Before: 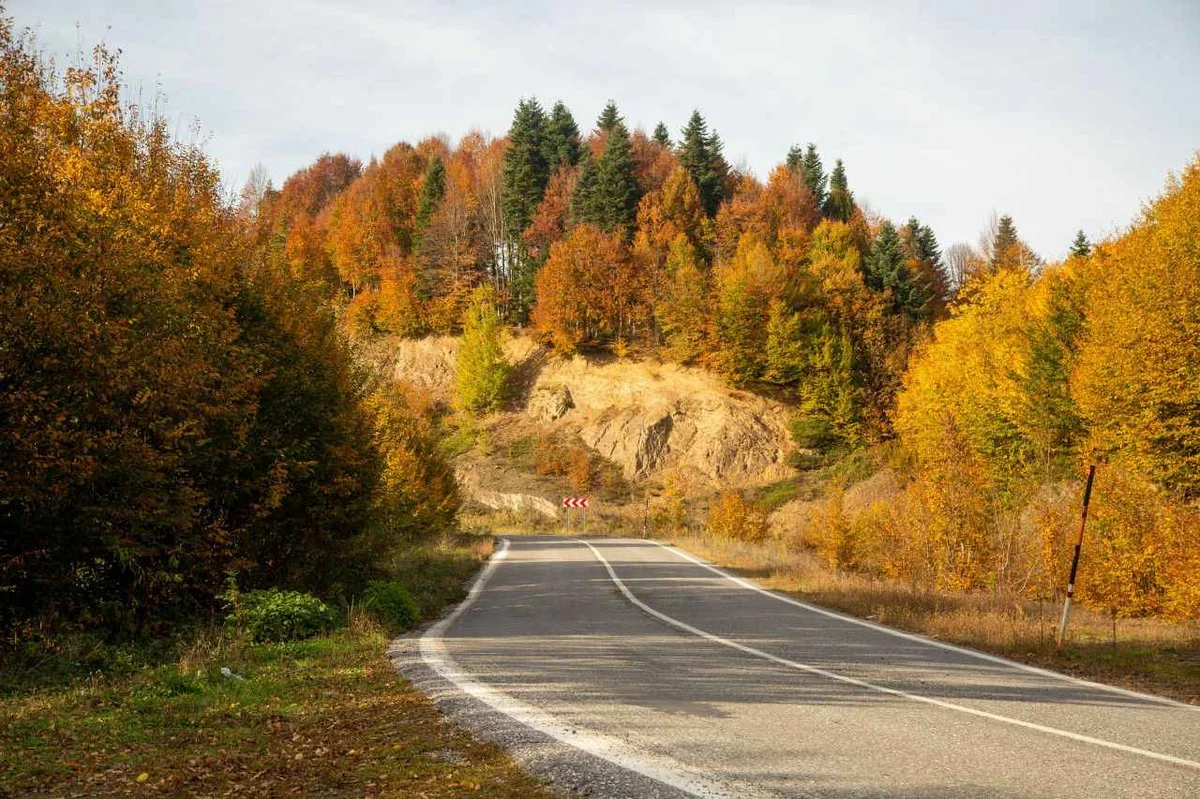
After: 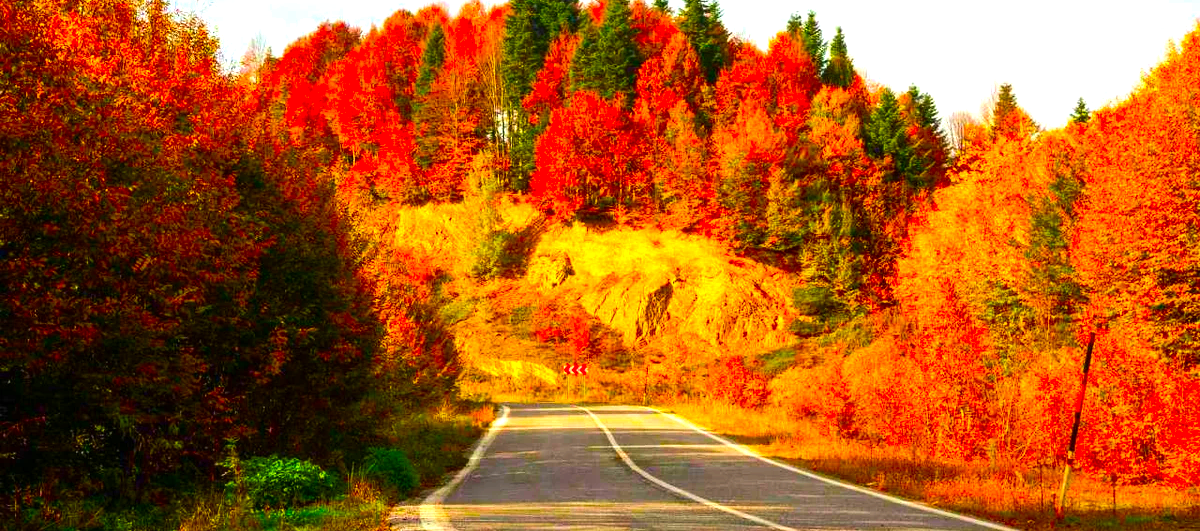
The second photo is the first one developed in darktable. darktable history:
tone equalizer: -8 EV -0.75 EV, -7 EV -0.7 EV, -6 EV -0.6 EV, -5 EV -0.4 EV, -3 EV 0.4 EV, -2 EV 0.6 EV, -1 EV 0.7 EV, +0 EV 0.75 EV, edges refinement/feathering 500, mask exposure compensation -1.57 EV, preserve details no
crop: top 16.727%, bottom 16.727%
levels: levels [0, 0.478, 1]
color correction: saturation 3
